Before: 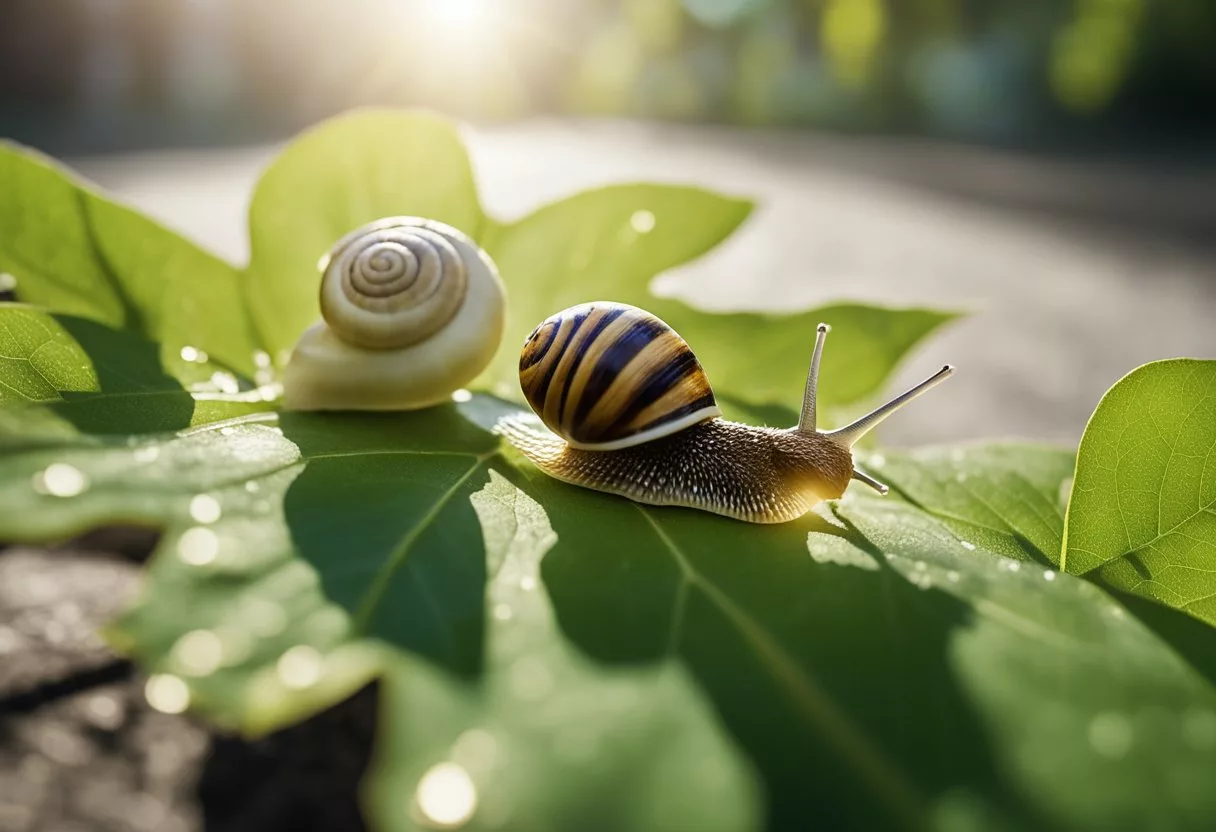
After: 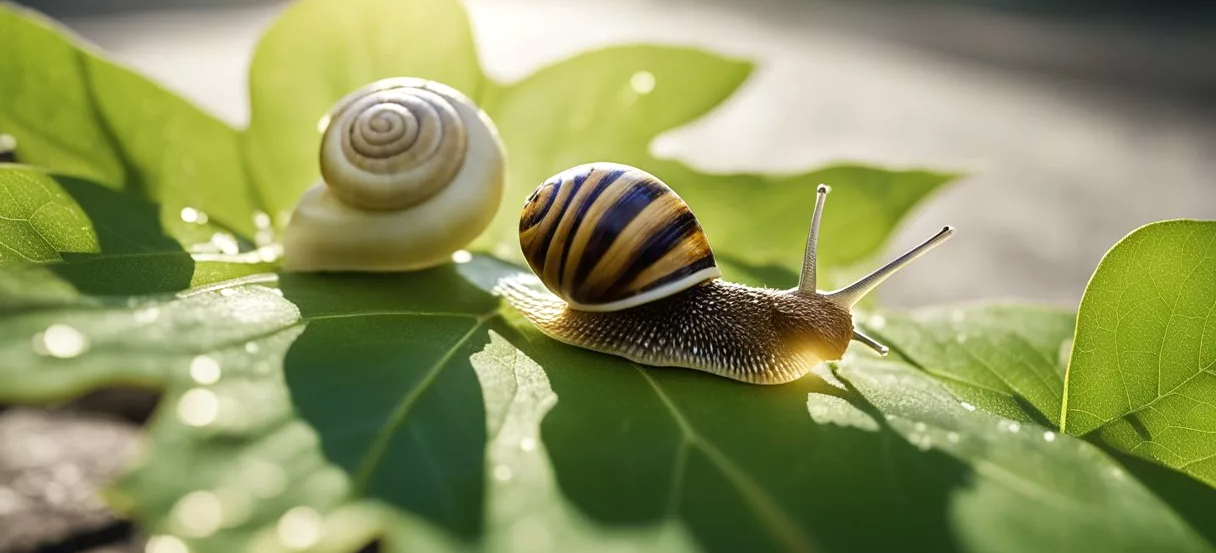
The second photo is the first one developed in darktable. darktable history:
exposure: exposure 0.127 EV, compensate exposure bias true, compensate highlight preservation false
crop: top 16.717%, bottom 16.782%
